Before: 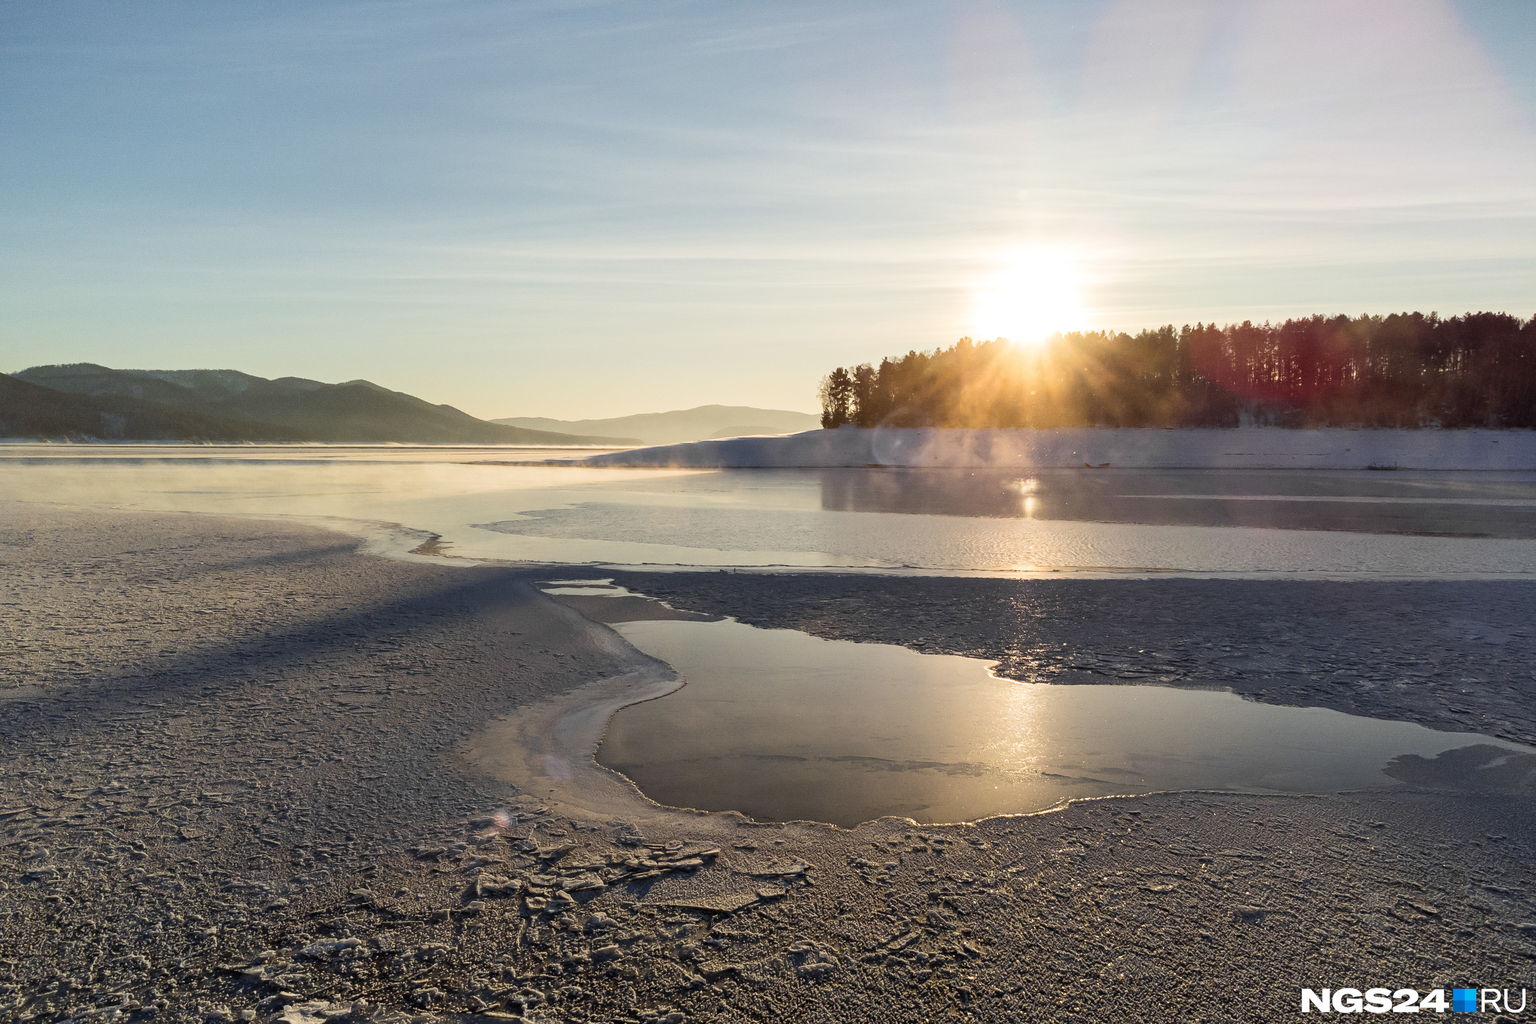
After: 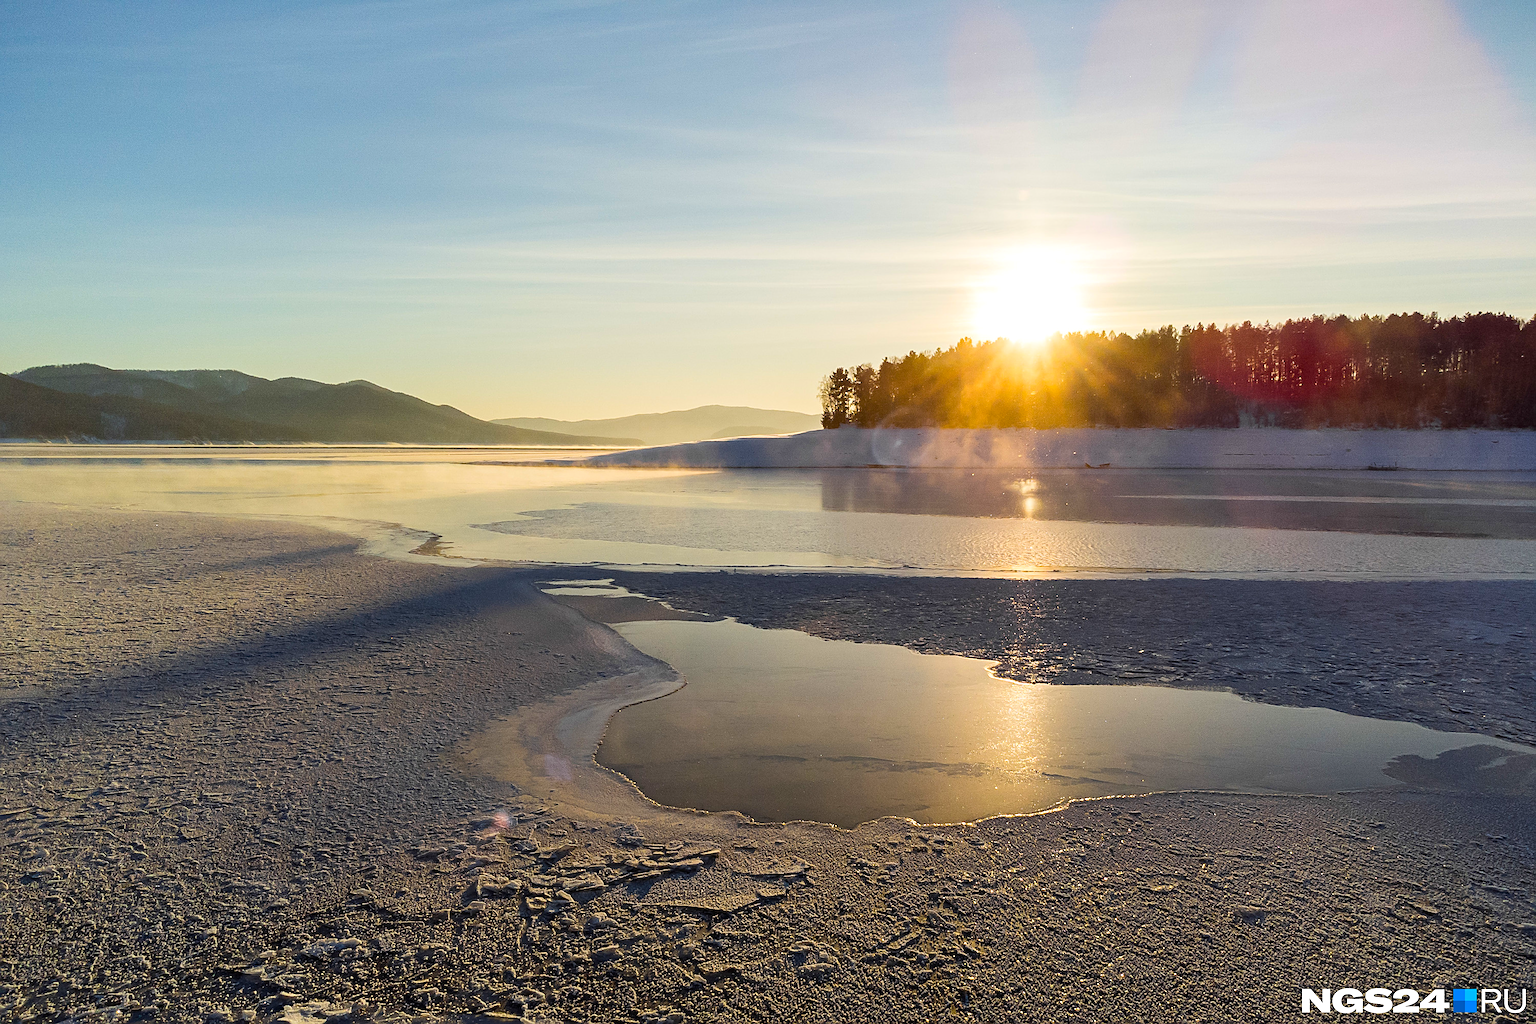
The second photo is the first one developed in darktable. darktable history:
sharpen: amount 0.581
exposure: exposure 0.026 EV, compensate highlight preservation false
color balance rgb: perceptual saturation grading › global saturation 29.485%, global vibrance 25.435%
